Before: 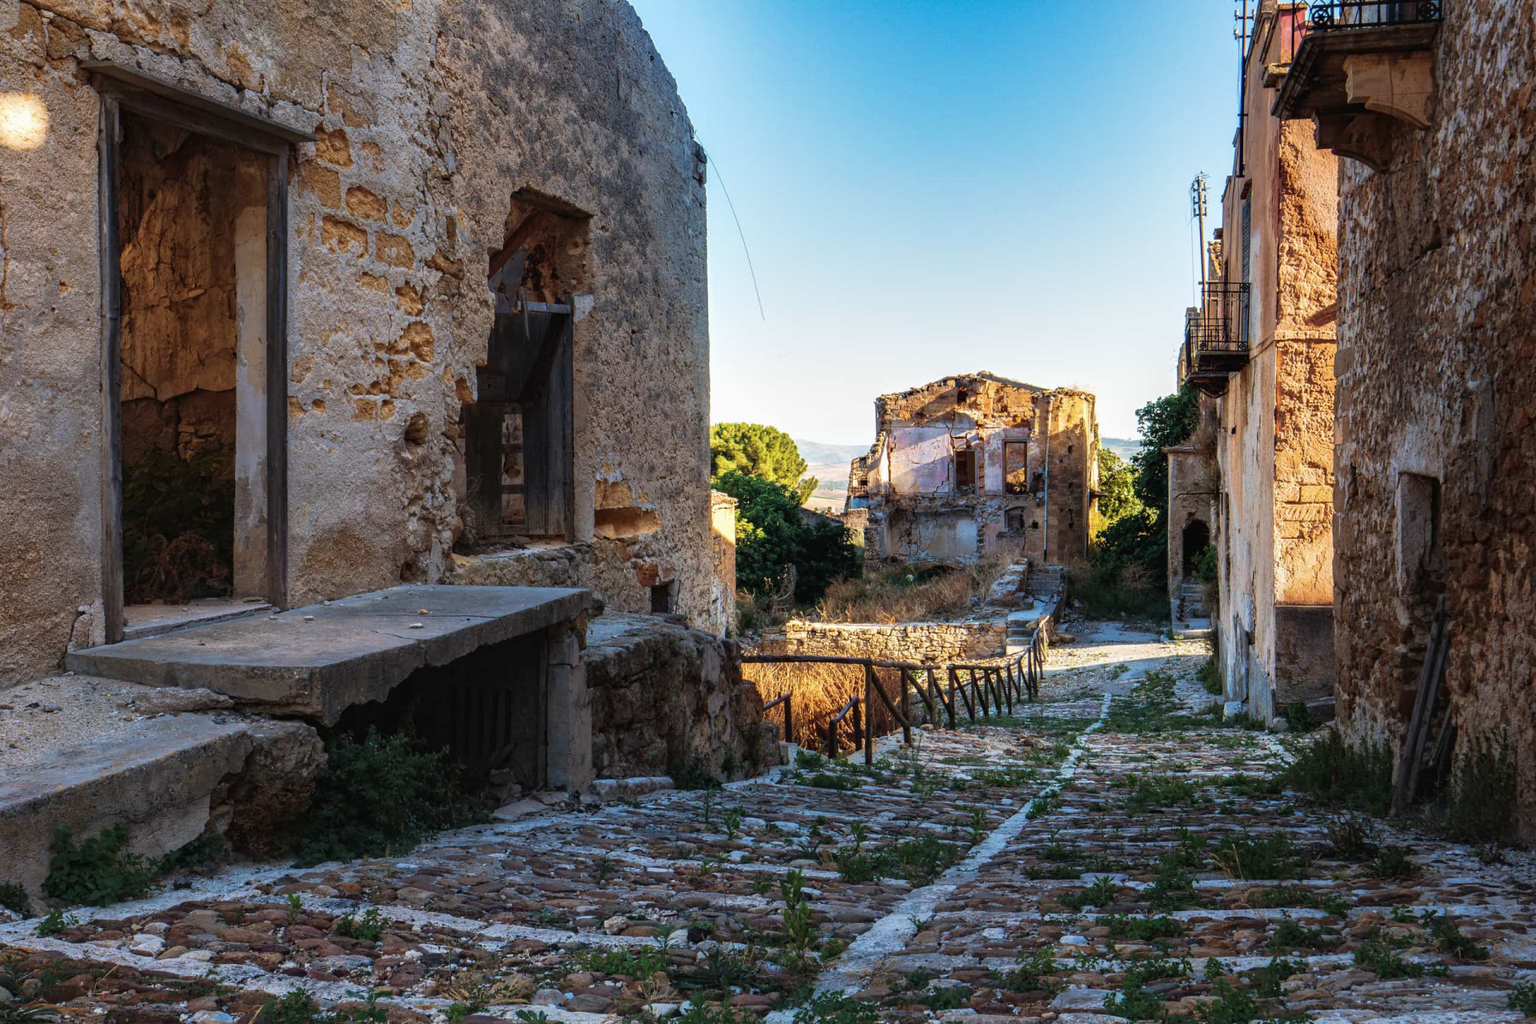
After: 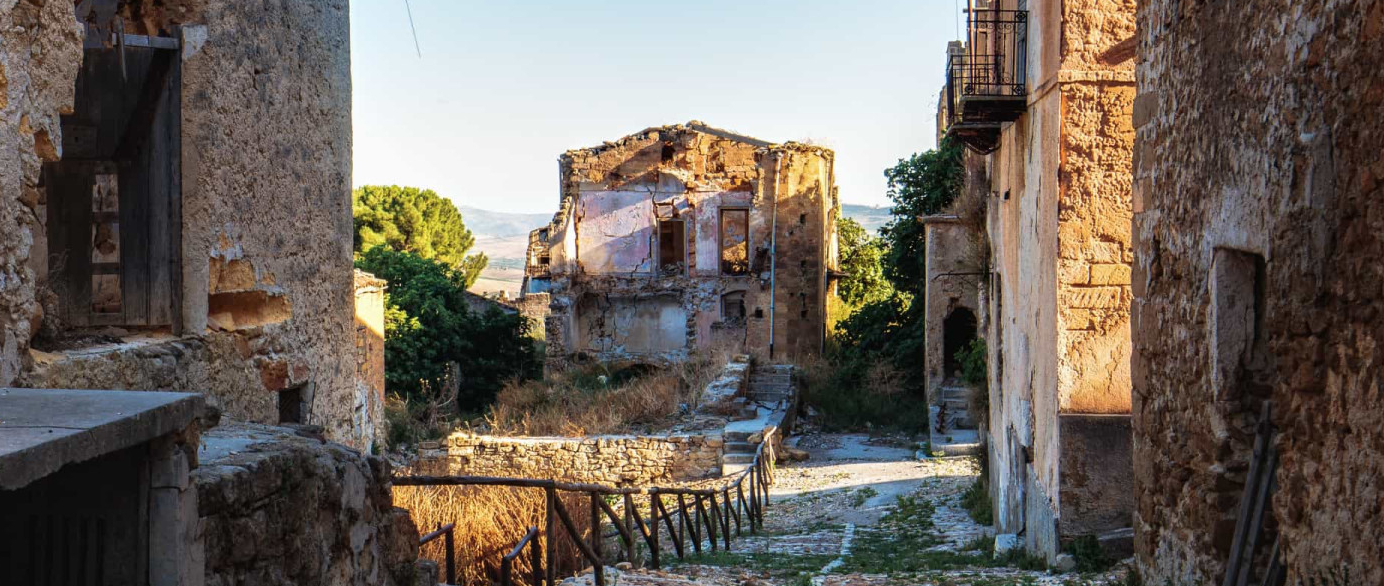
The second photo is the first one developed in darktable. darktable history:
crop and rotate: left 27.88%, top 26.869%, bottom 27.349%
